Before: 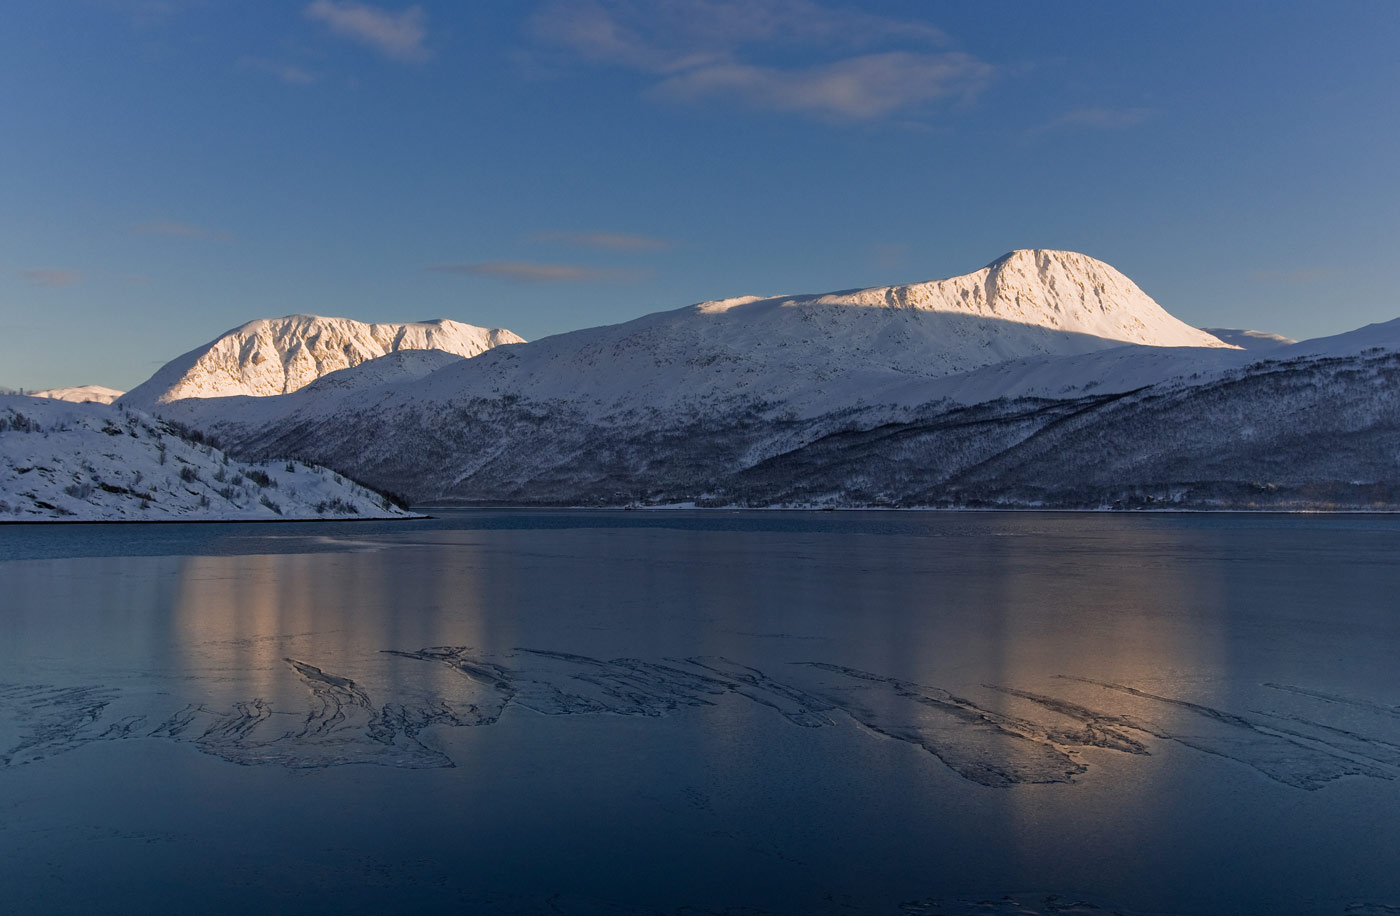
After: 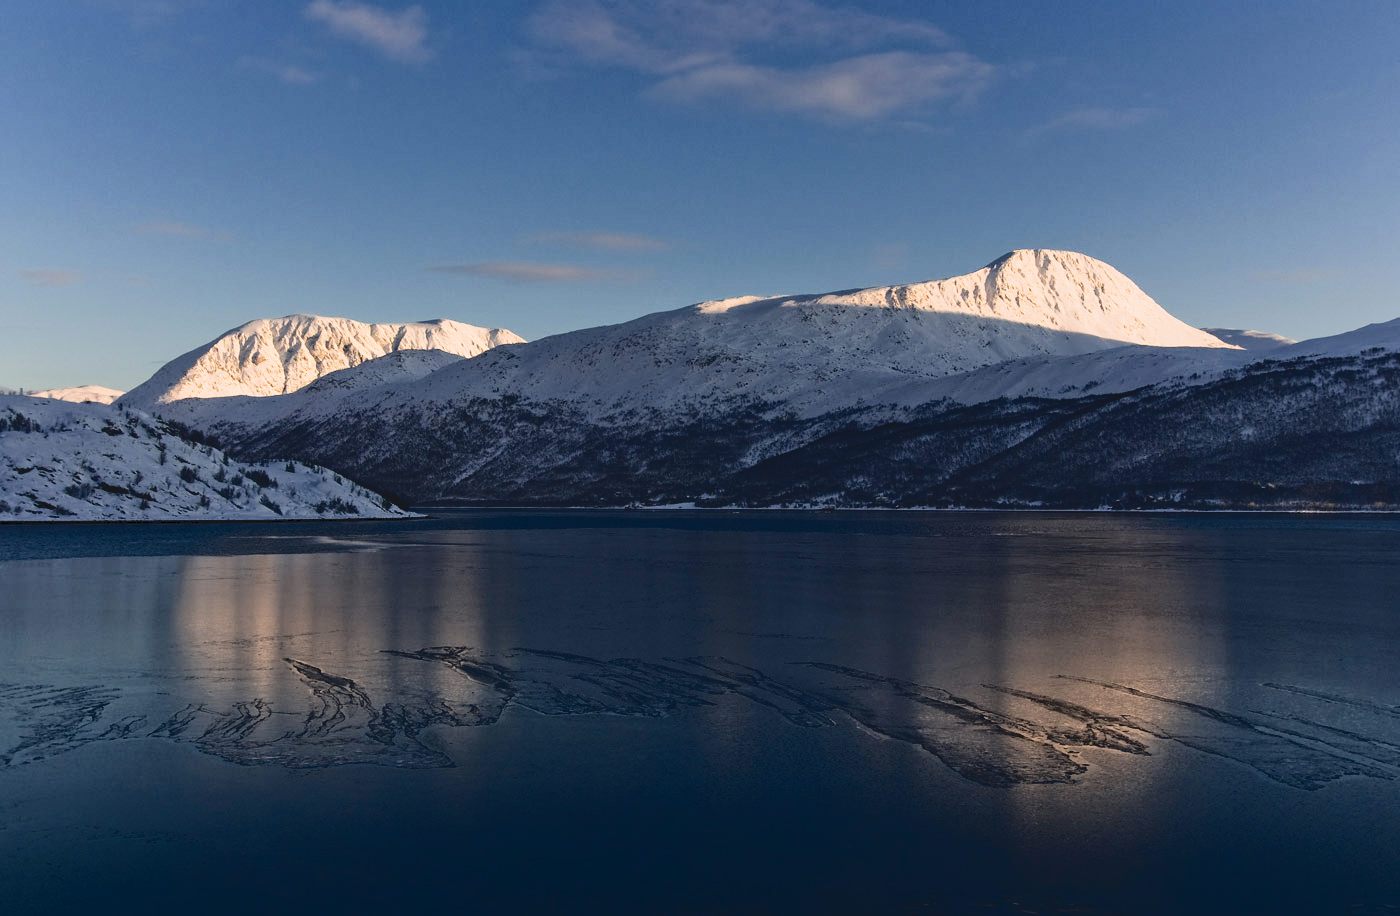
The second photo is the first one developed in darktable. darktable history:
tone curve: curves: ch0 [(0, 0) (0.003, 0.075) (0.011, 0.079) (0.025, 0.079) (0.044, 0.082) (0.069, 0.085) (0.1, 0.089) (0.136, 0.096) (0.177, 0.105) (0.224, 0.14) (0.277, 0.202) (0.335, 0.304) (0.399, 0.417) (0.468, 0.521) (0.543, 0.636) (0.623, 0.726) (0.709, 0.801) (0.801, 0.878) (0.898, 0.927) (1, 1)], color space Lab, independent channels, preserve colors none
